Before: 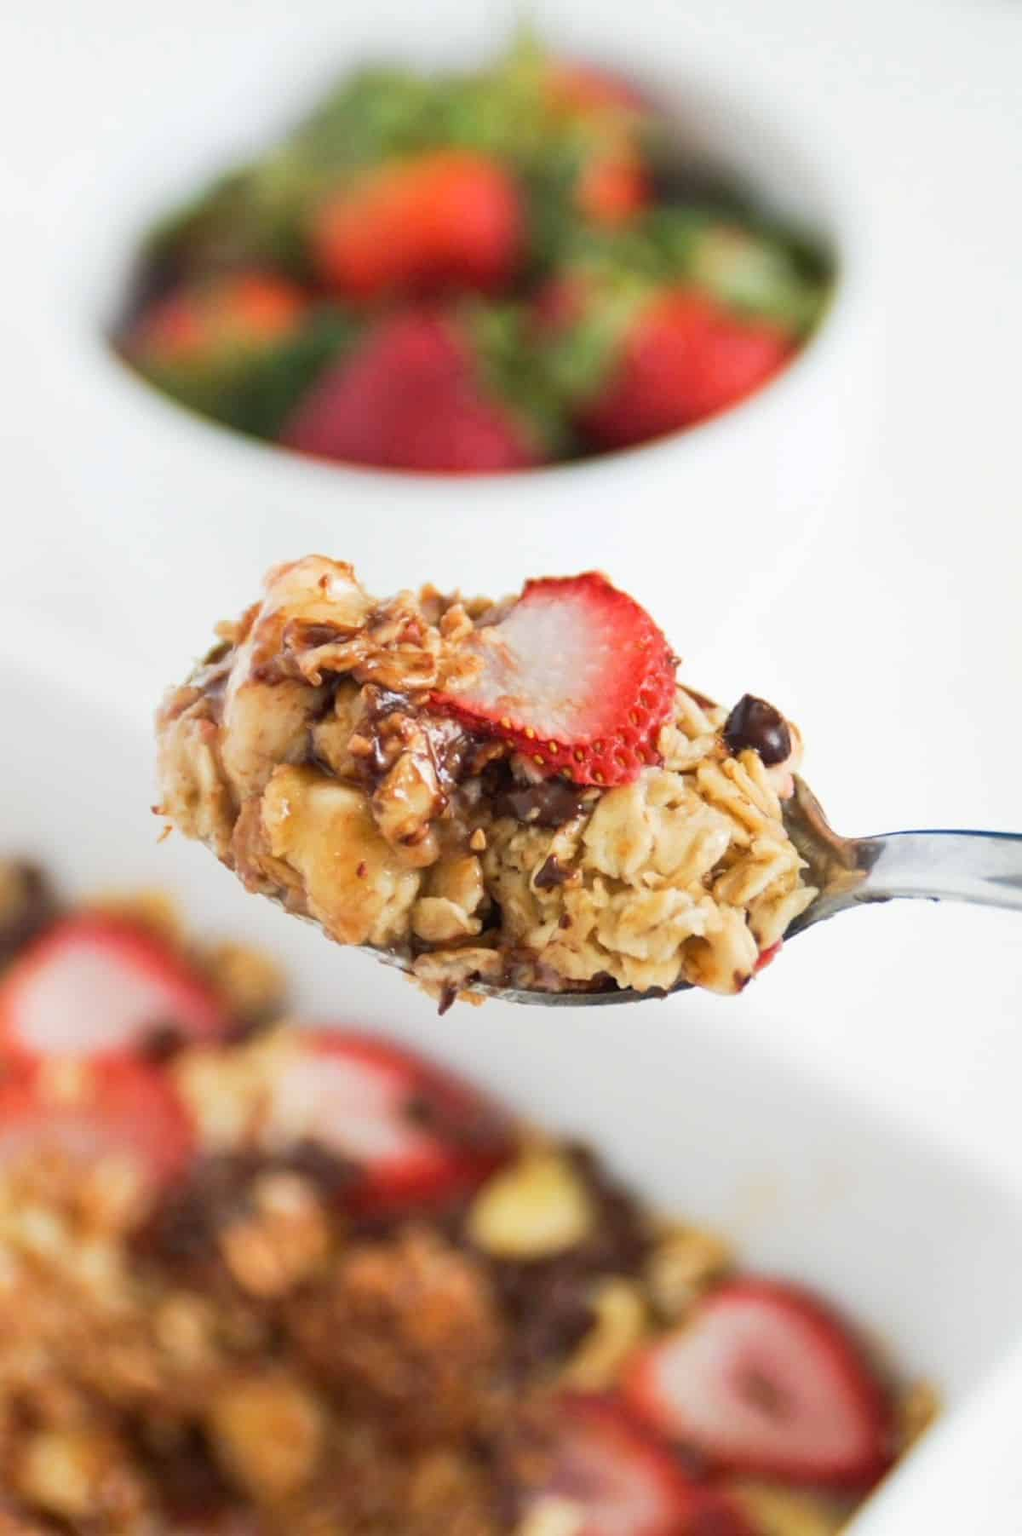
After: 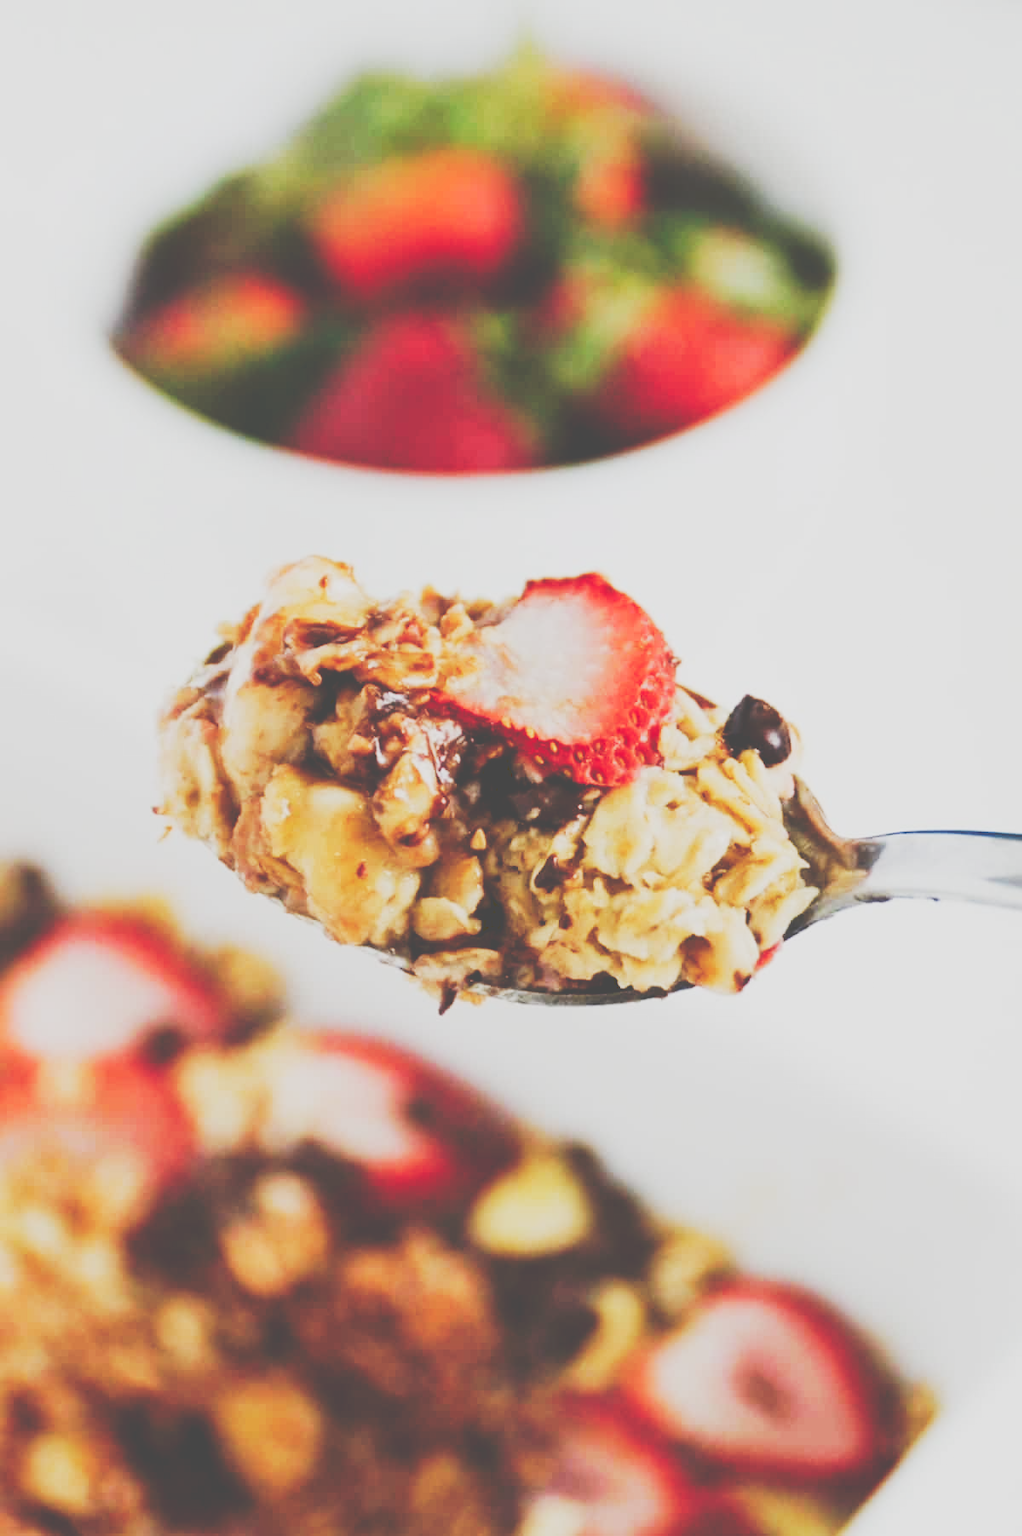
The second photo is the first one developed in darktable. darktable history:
tone curve: curves: ch0 [(0, 0) (0.003, 0.299) (0.011, 0.299) (0.025, 0.299) (0.044, 0.299) (0.069, 0.3) (0.1, 0.306) (0.136, 0.316) (0.177, 0.326) (0.224, 0.338) (0.277, 0.366) (0.335, 0.406) (0.399, 0.462) (0.468, 0.533) (0.543, 0.607) (0.623, 0.7) (0.709, 0.775) (0.801, 0.843) (0.898, 0.903) (1, 1)], preserve colors none
sigmoid: contrast 1.7, skew -0.2, preserve hue 0%, red attenuation 0.1, red rotation 0.035, green attenuation 0.1, green rotation -0.017, blue attenuation 0.15, blue rotation -0.052, base primaries Rec2020
